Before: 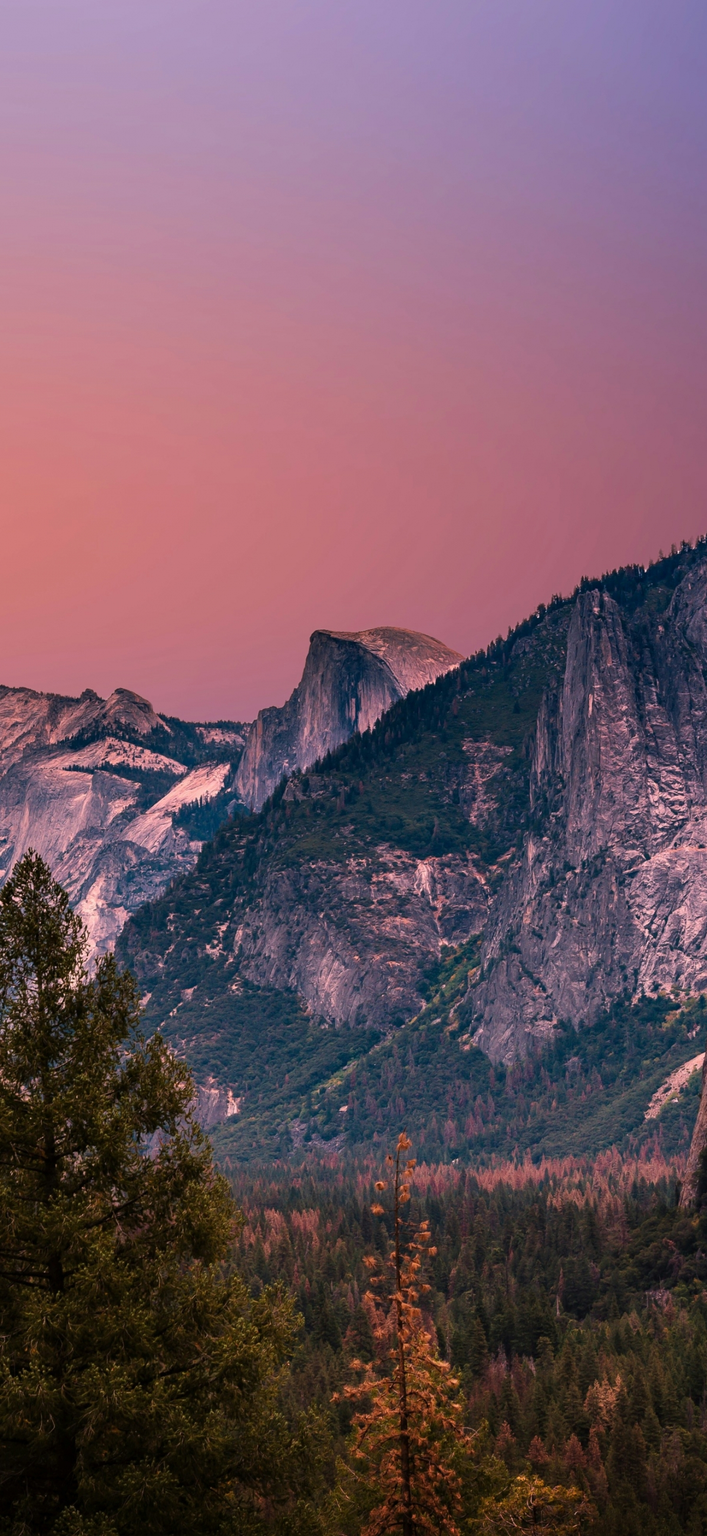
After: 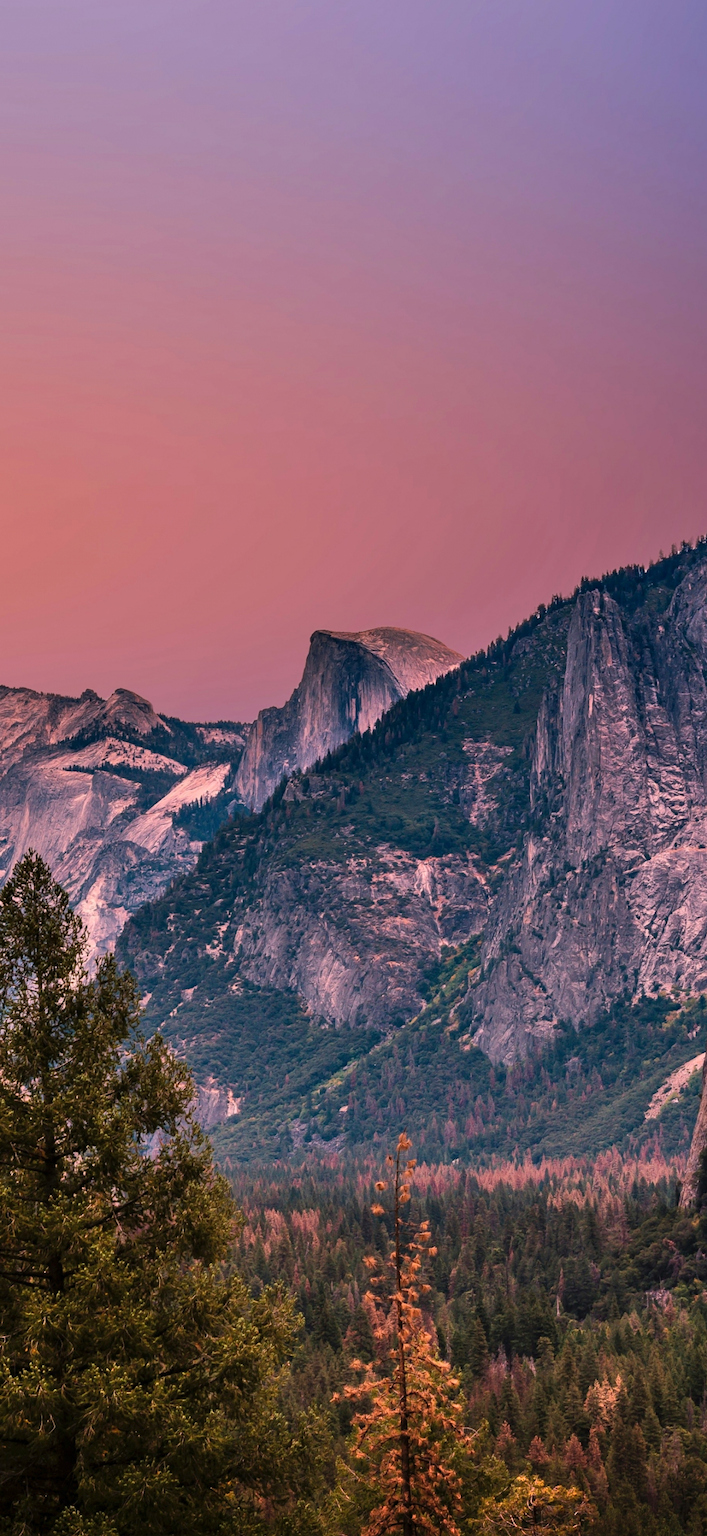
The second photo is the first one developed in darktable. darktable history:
bloom: size 3%, threshold 100%, strength 0%
shadows and highlights: low approximation 0.01, soften with gaussian
